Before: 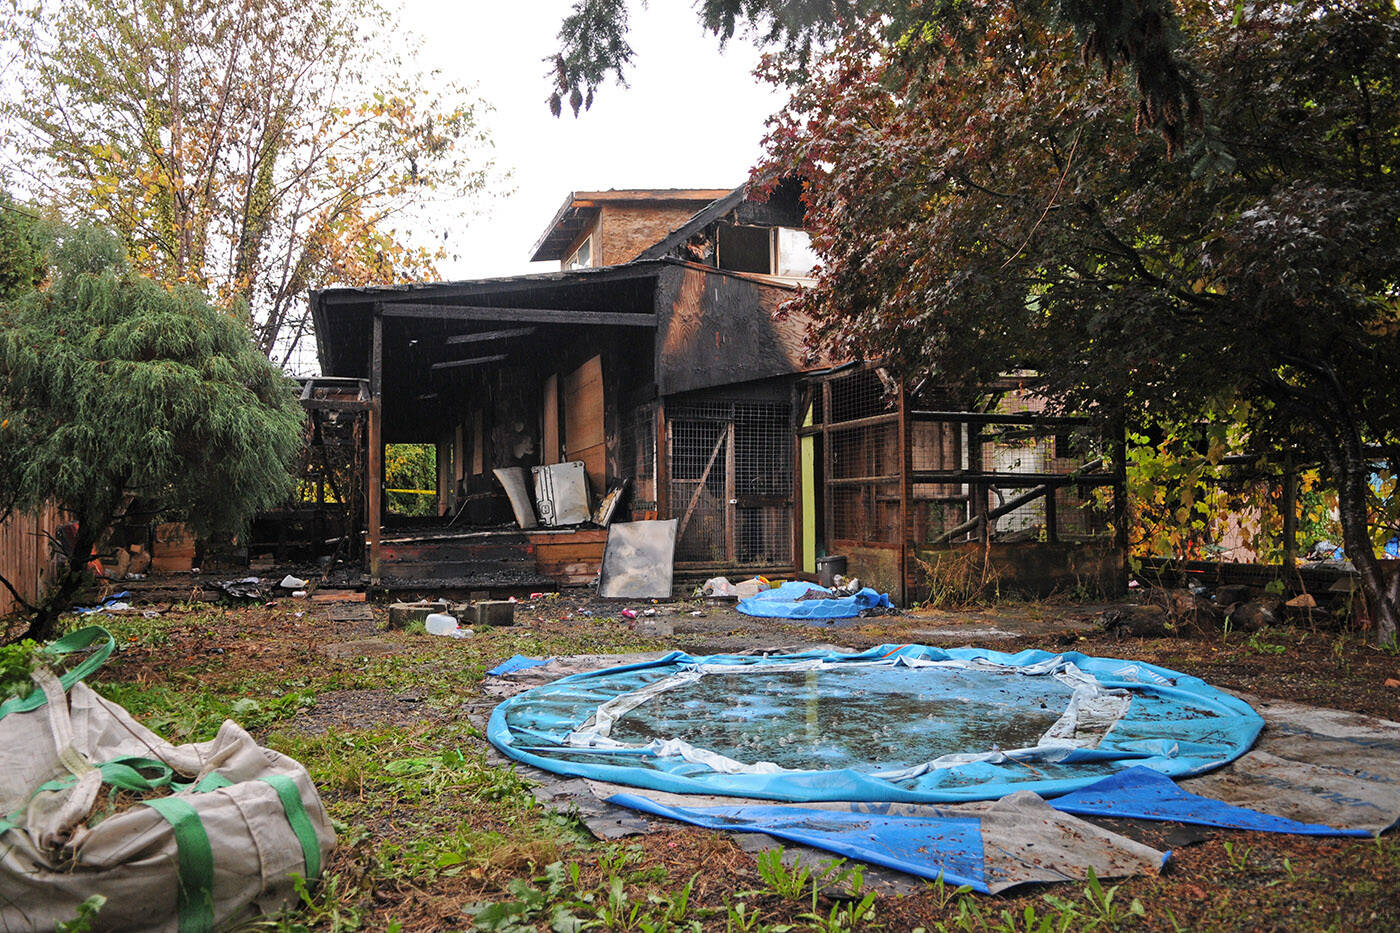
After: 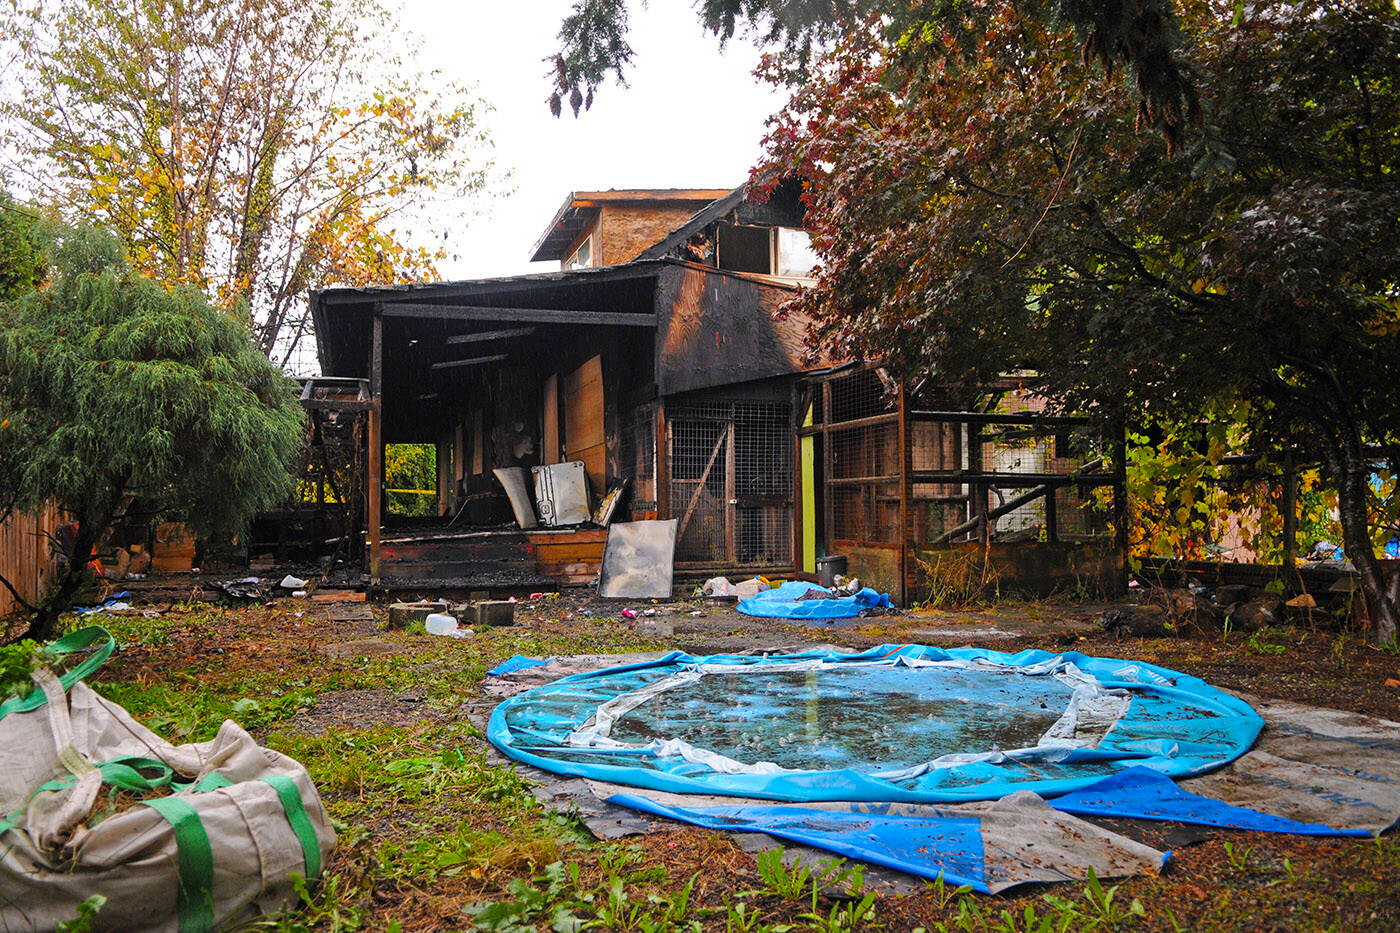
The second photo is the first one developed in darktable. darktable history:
color balance rgb: shadows lift › luminance -10.121%, perceptual saturation grading › global saturation 39.339%
